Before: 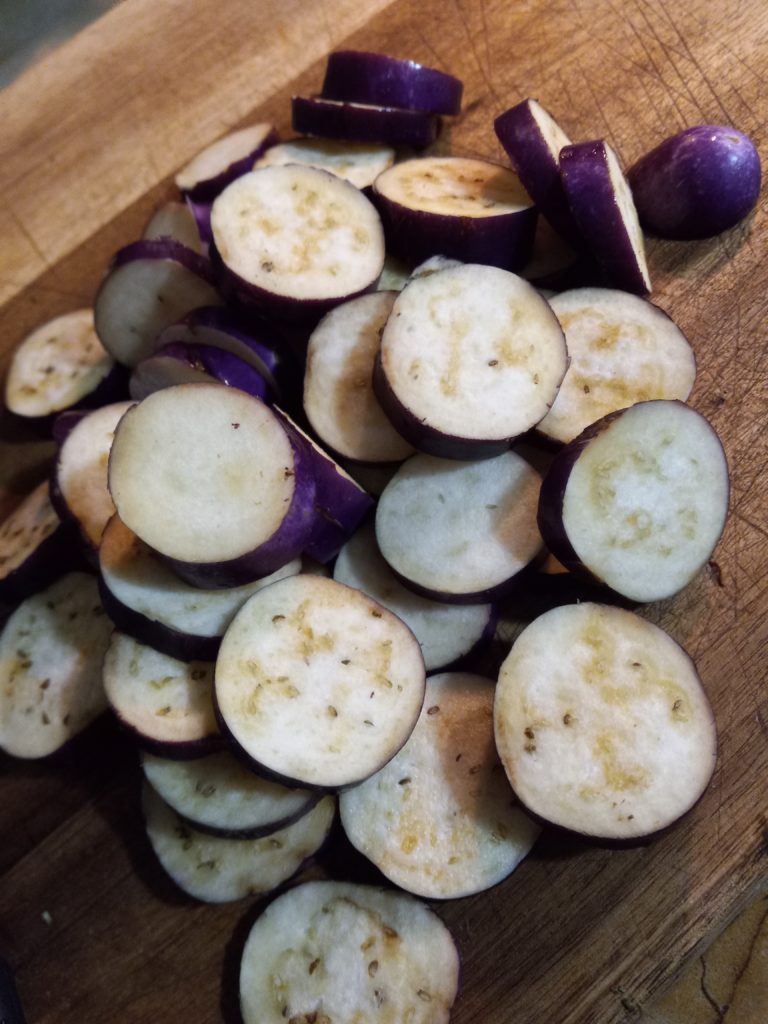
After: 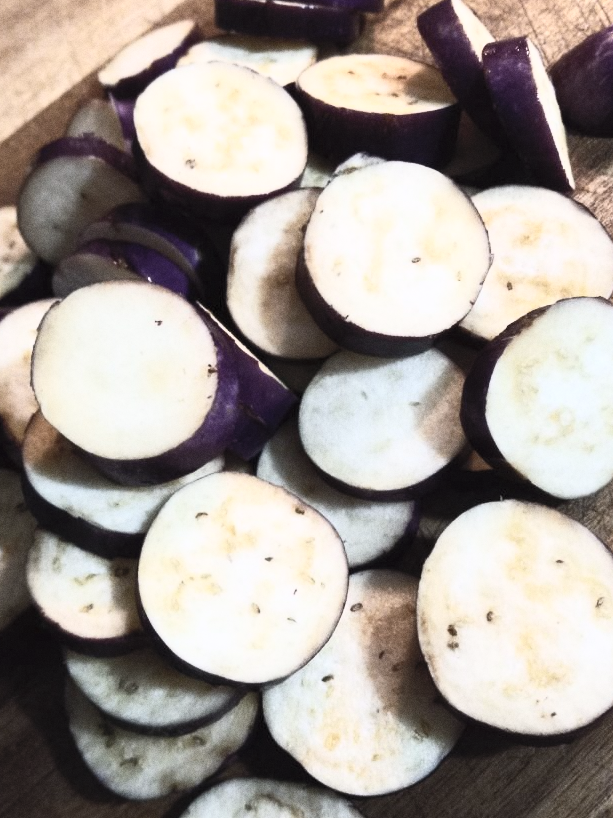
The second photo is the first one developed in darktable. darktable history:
crop and rotate: left 10.071%, top 10.071%, right 10.02%, bottom 10.02%
contrast brightness saturation: contrast 0.57, brightness 0.57, saturation -0.34
grain: coarseness 0.09 ISO
